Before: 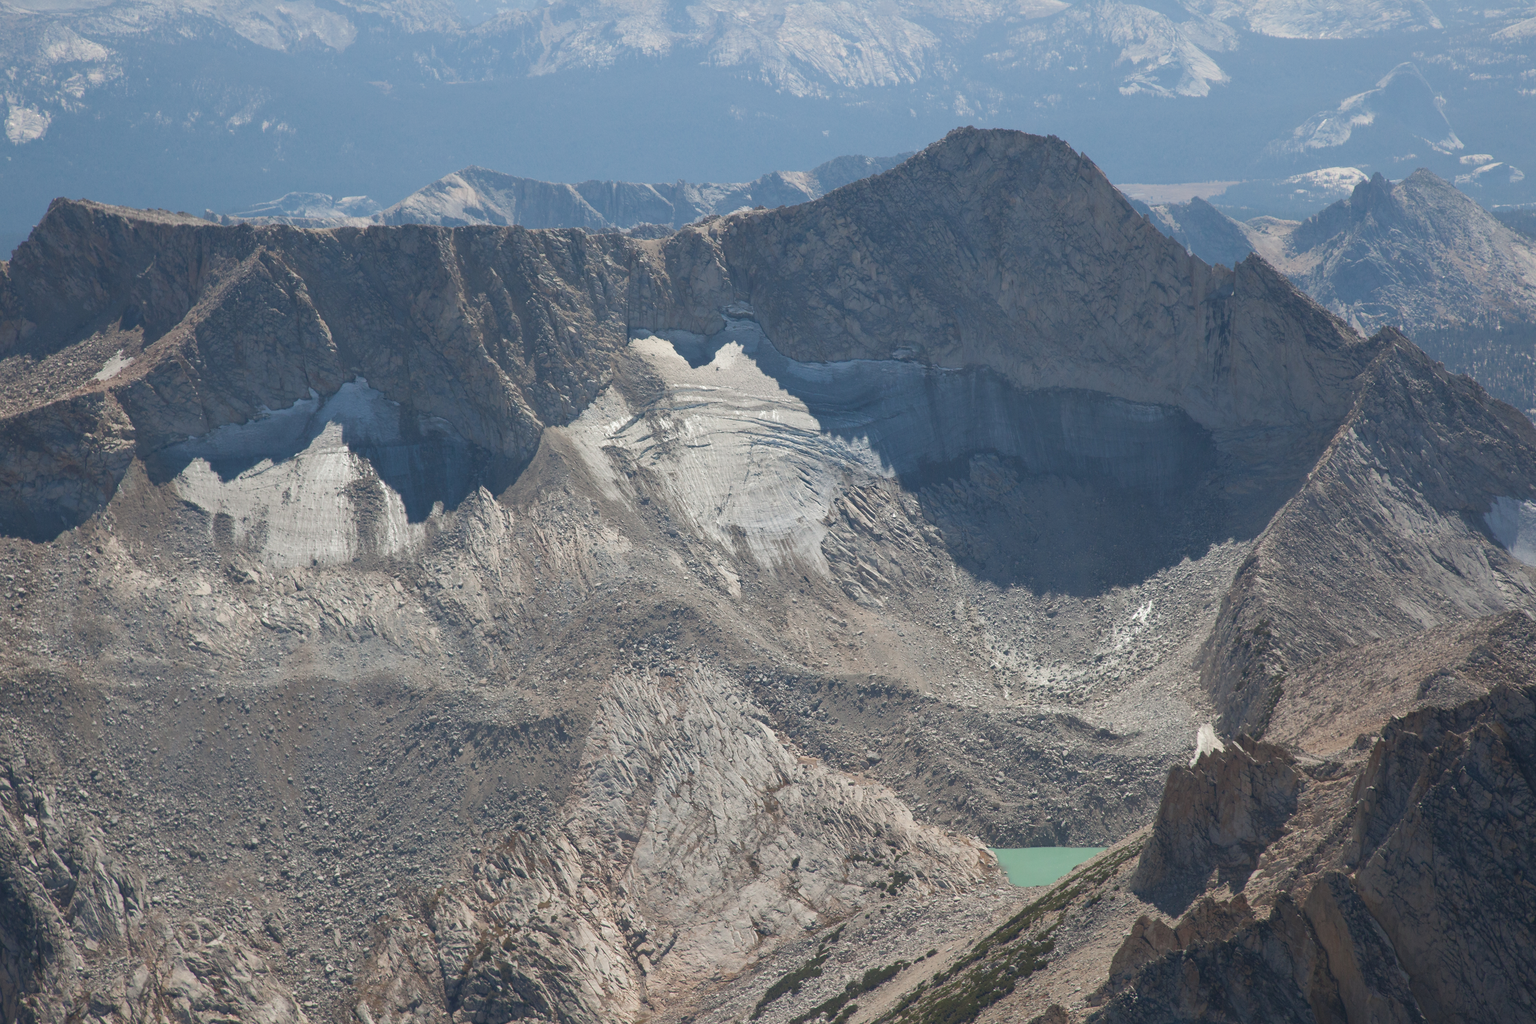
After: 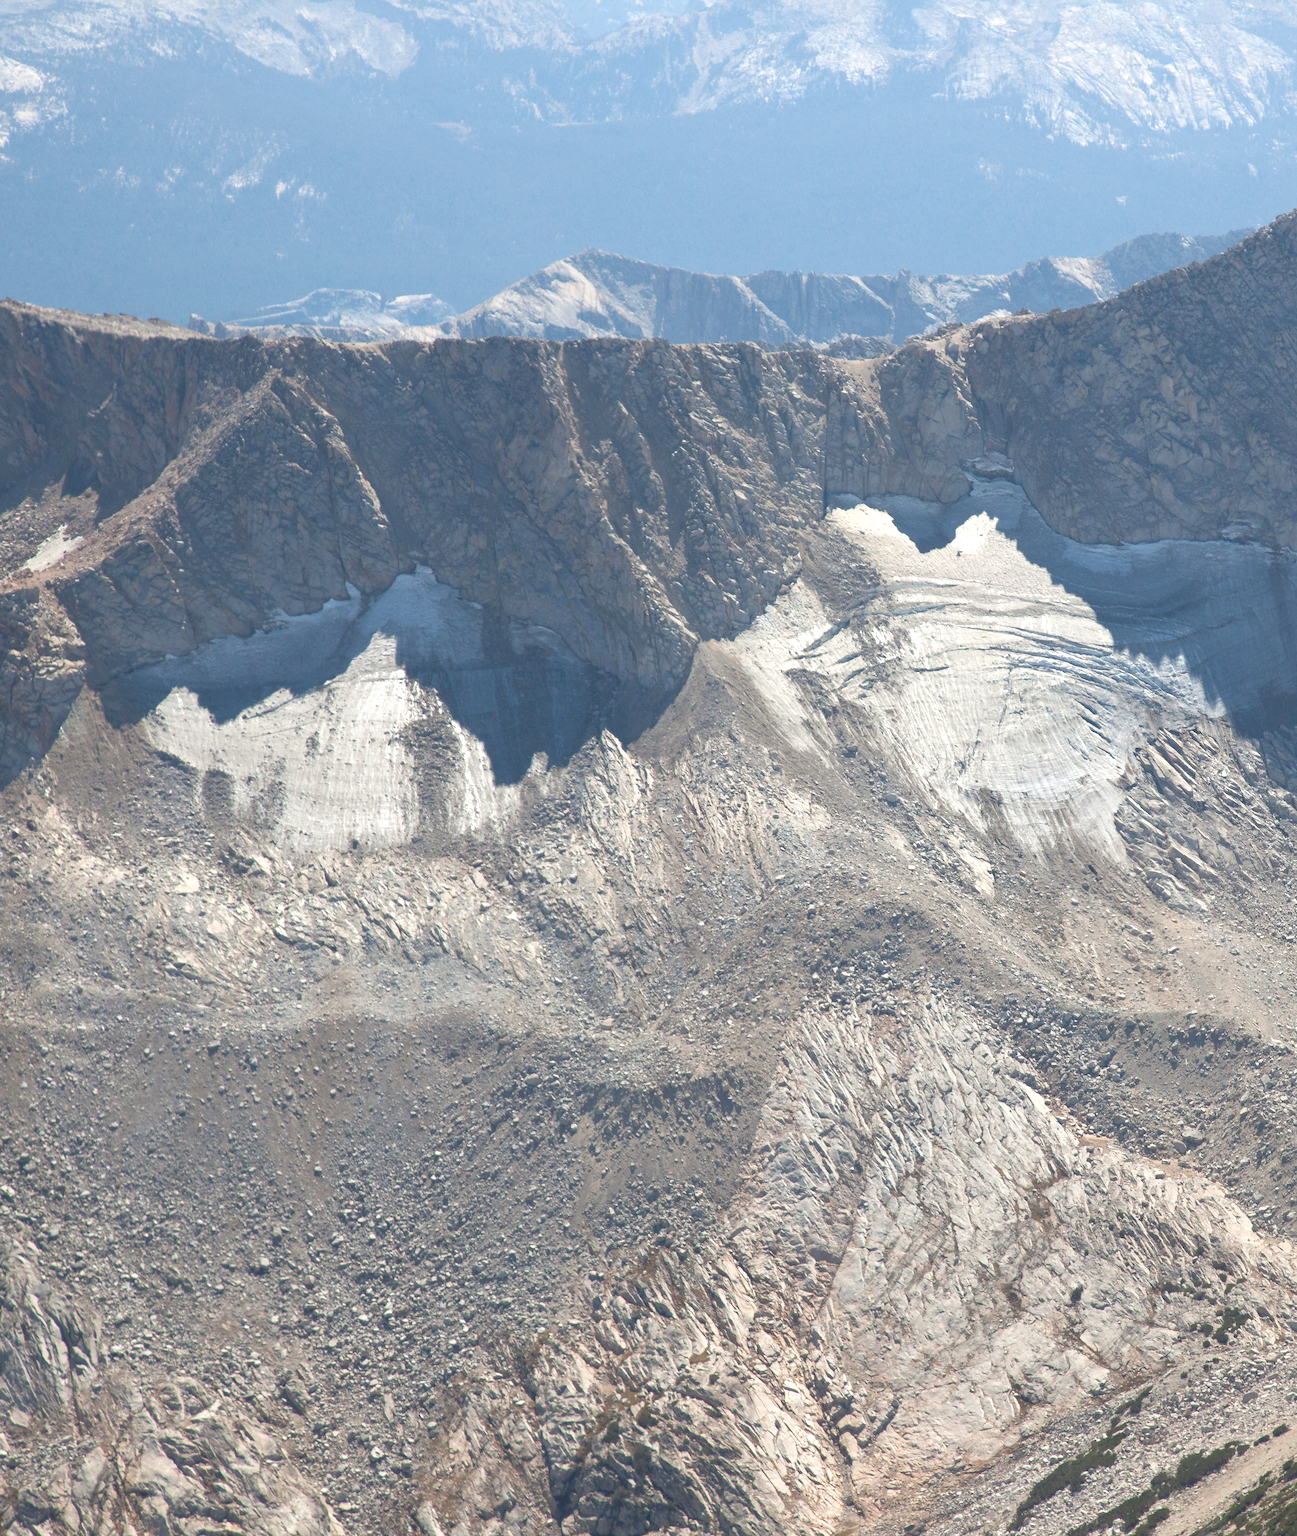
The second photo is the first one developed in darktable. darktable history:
exposure: black level correction 0, exposure 1.35 EV, compensate exposure bias true, compensate highlight preservation false
crop: left 5.114%, right 38.589%
